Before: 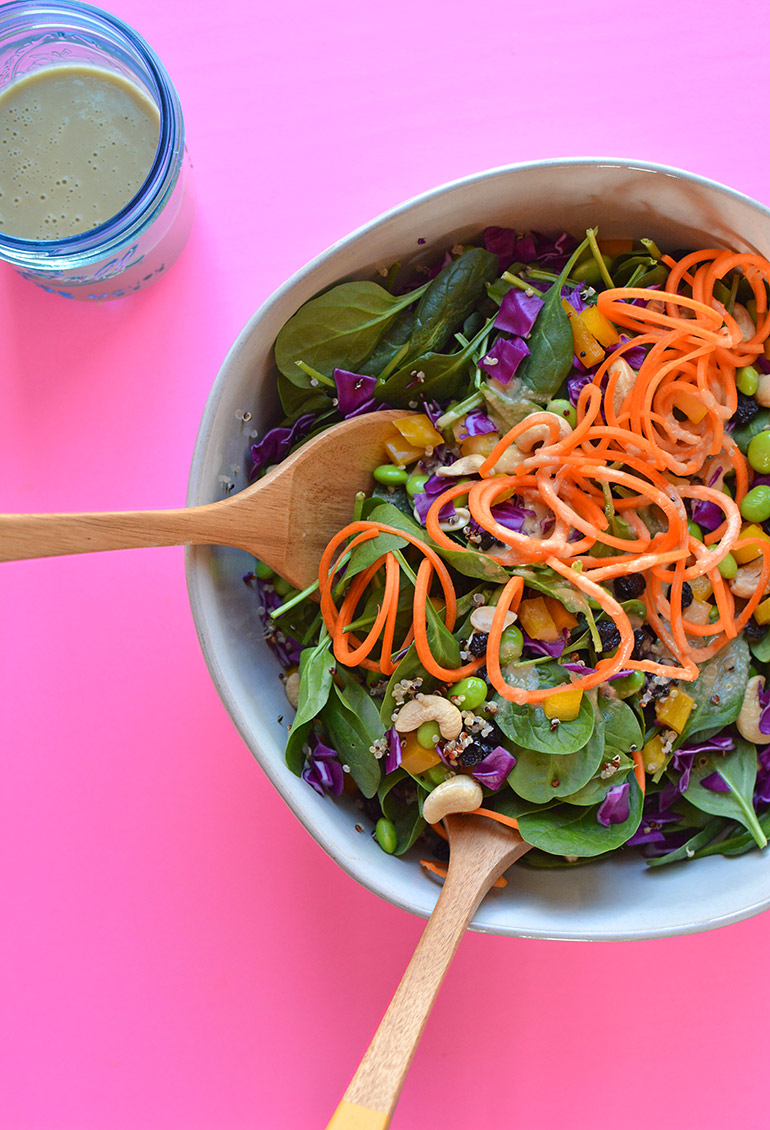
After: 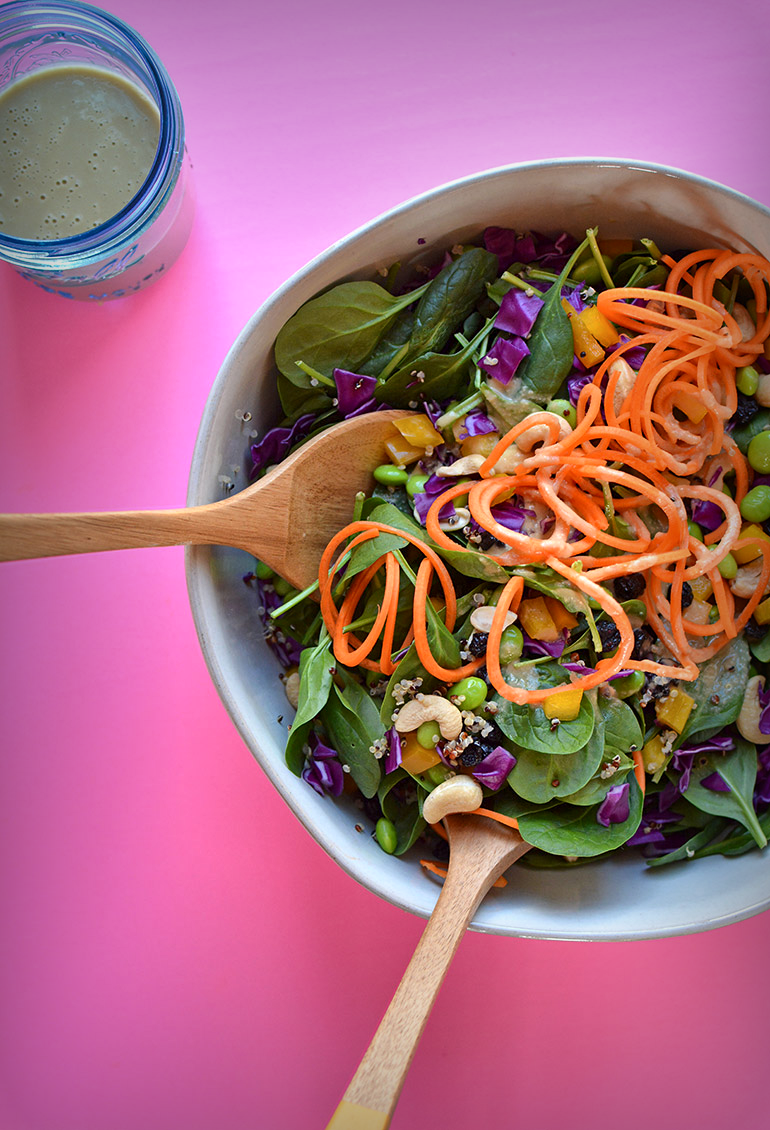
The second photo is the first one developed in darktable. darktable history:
vignetting: fall-off start 53.2%, brightness -0.594, saturation 0, automatic ratio true, width/height ratio 1.313, shape 0.22, unbound false
local contrast: mode bilateral grid, contrast 20, coarseness 50, detail 140%, midtone range 0.2
